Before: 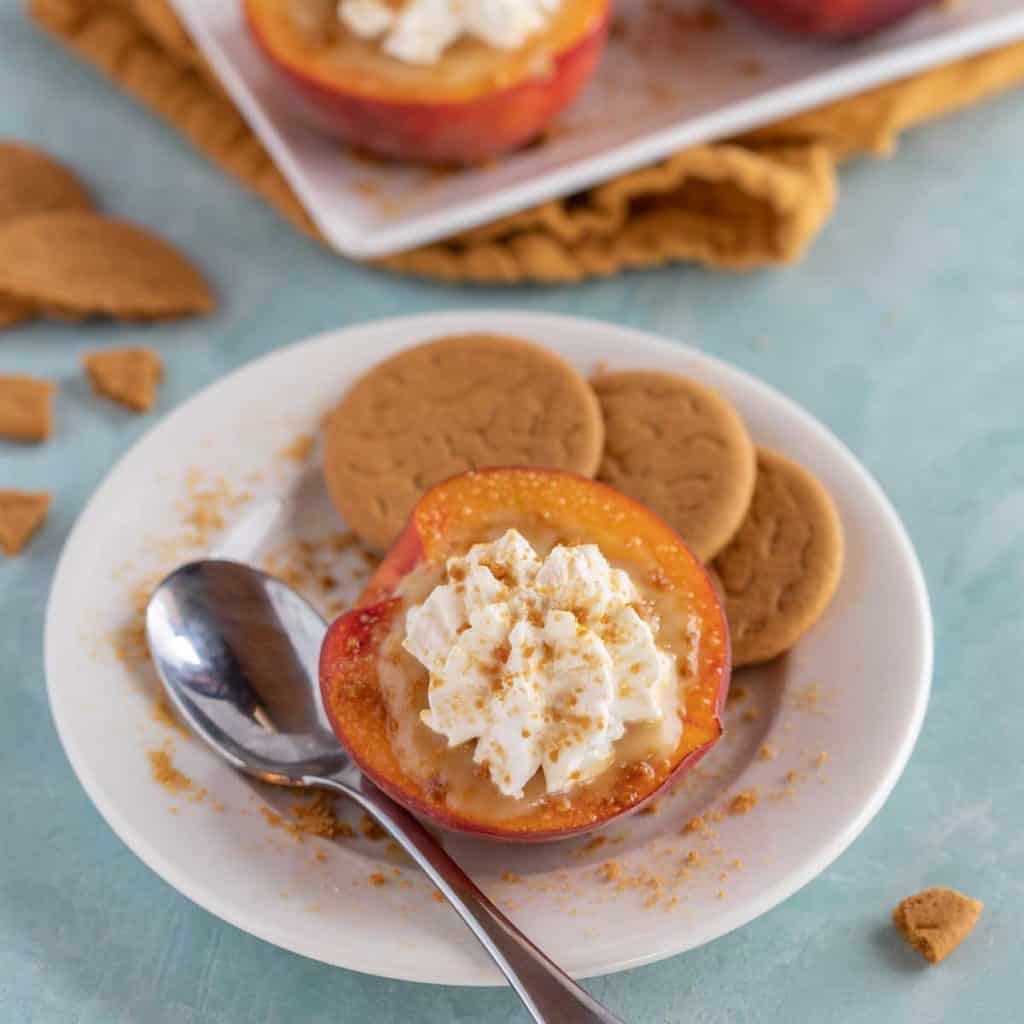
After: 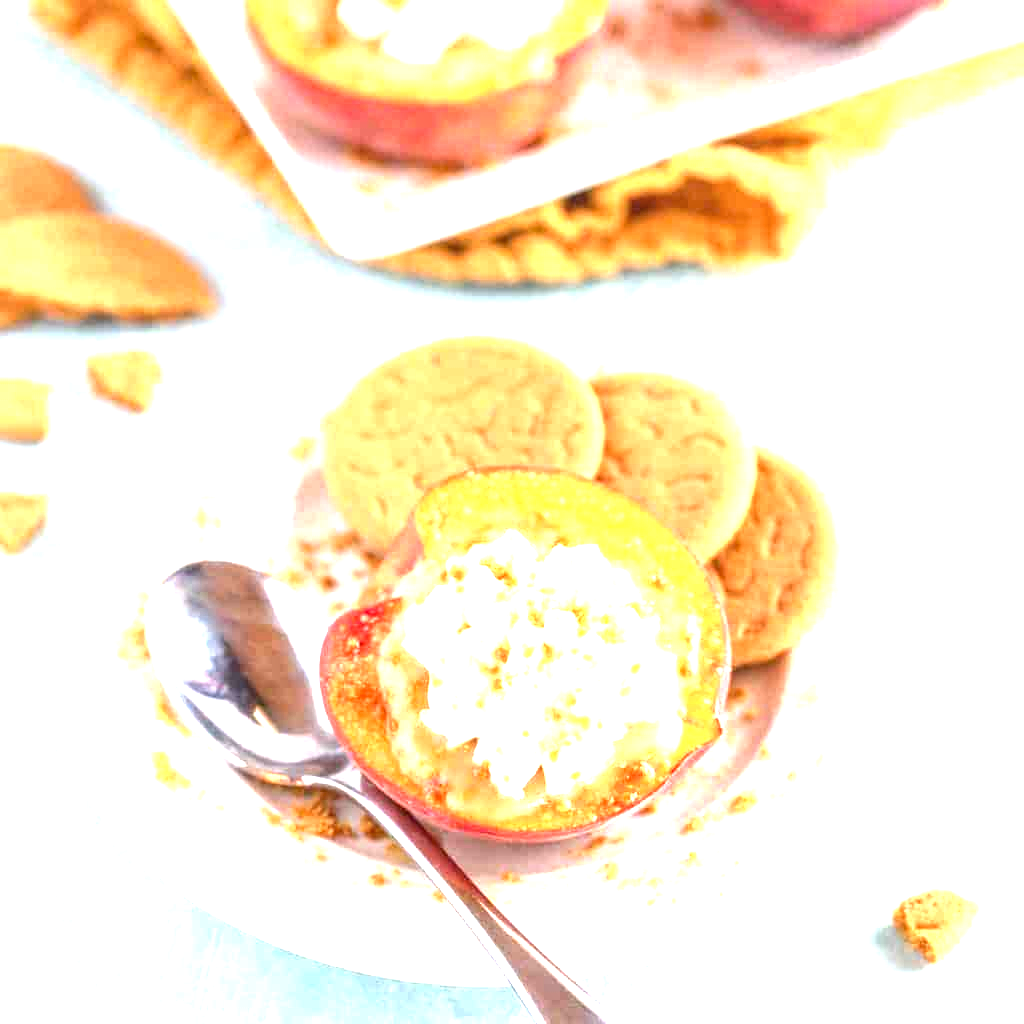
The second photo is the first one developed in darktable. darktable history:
local contrast: on, module defaults
exposure: black level correction 0, exposure 2.327 EV, compensate exposure bias true, compensate highlight preservation false
